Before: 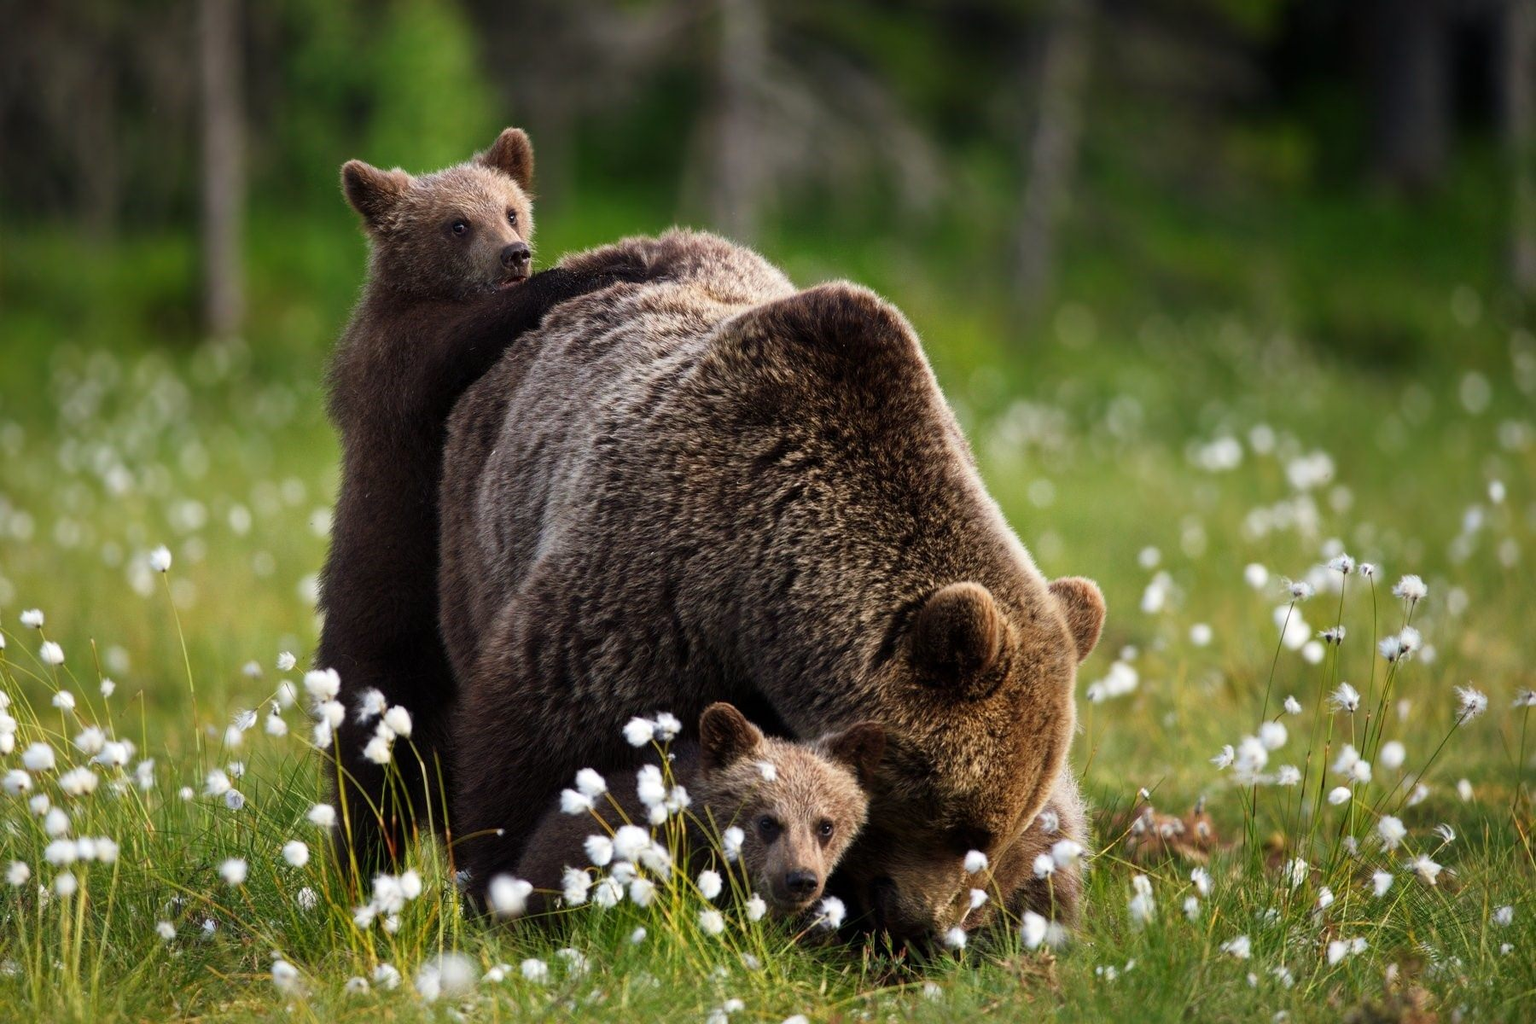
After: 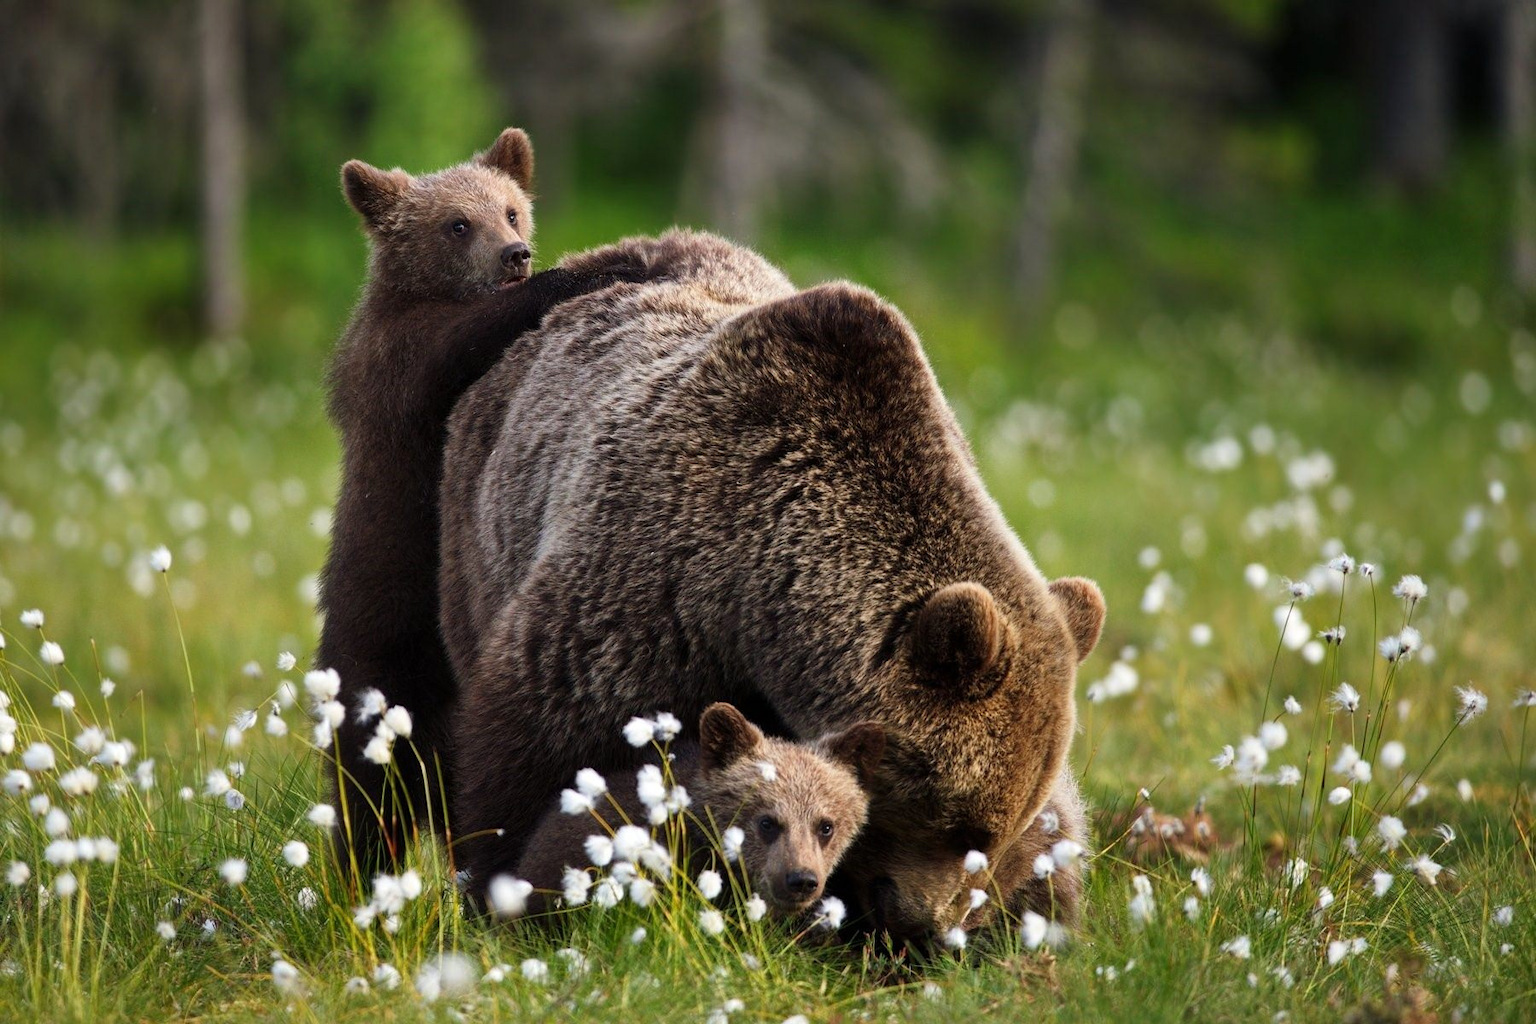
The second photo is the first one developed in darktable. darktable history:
shadows and highlights: shadows 36.44, highlights -27.91, soften with gaussian
